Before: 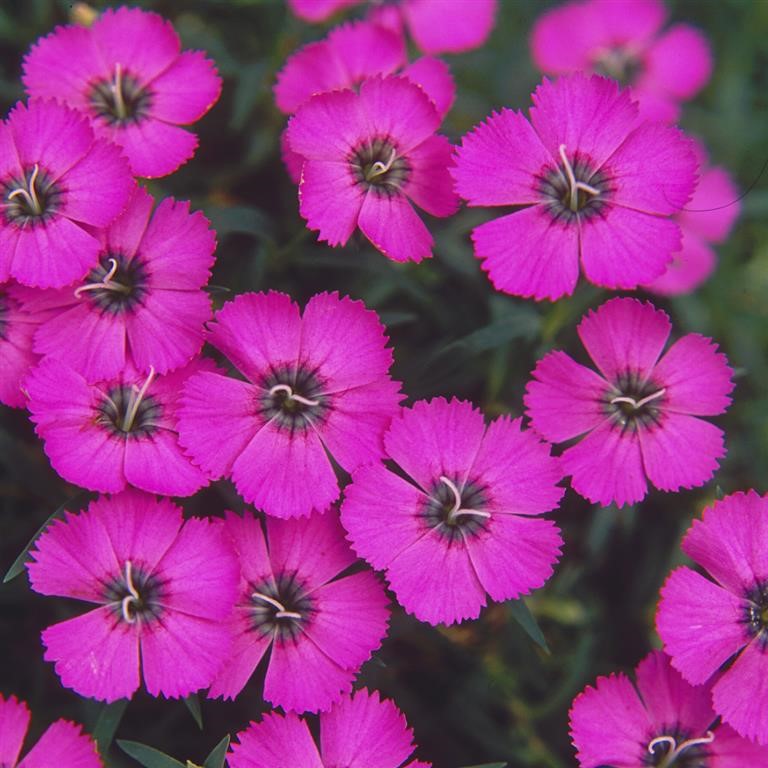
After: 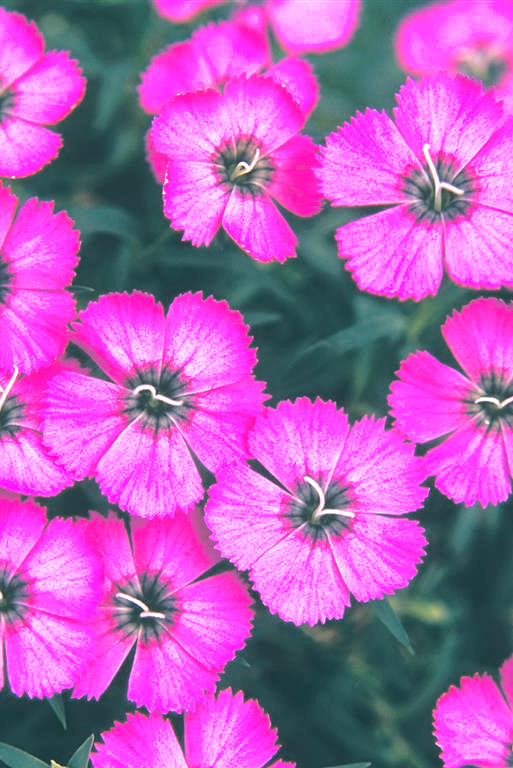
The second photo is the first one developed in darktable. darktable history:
split-toning: shadows › hue 186.43°, highlights › hue 49.29°, compress 30.29%
exposure: black level correction 0, exposure 1.2 EV, compensate exposure bias true, compensate highlight preservation false
crop and rotate: left 17.732%, right 15.423%
